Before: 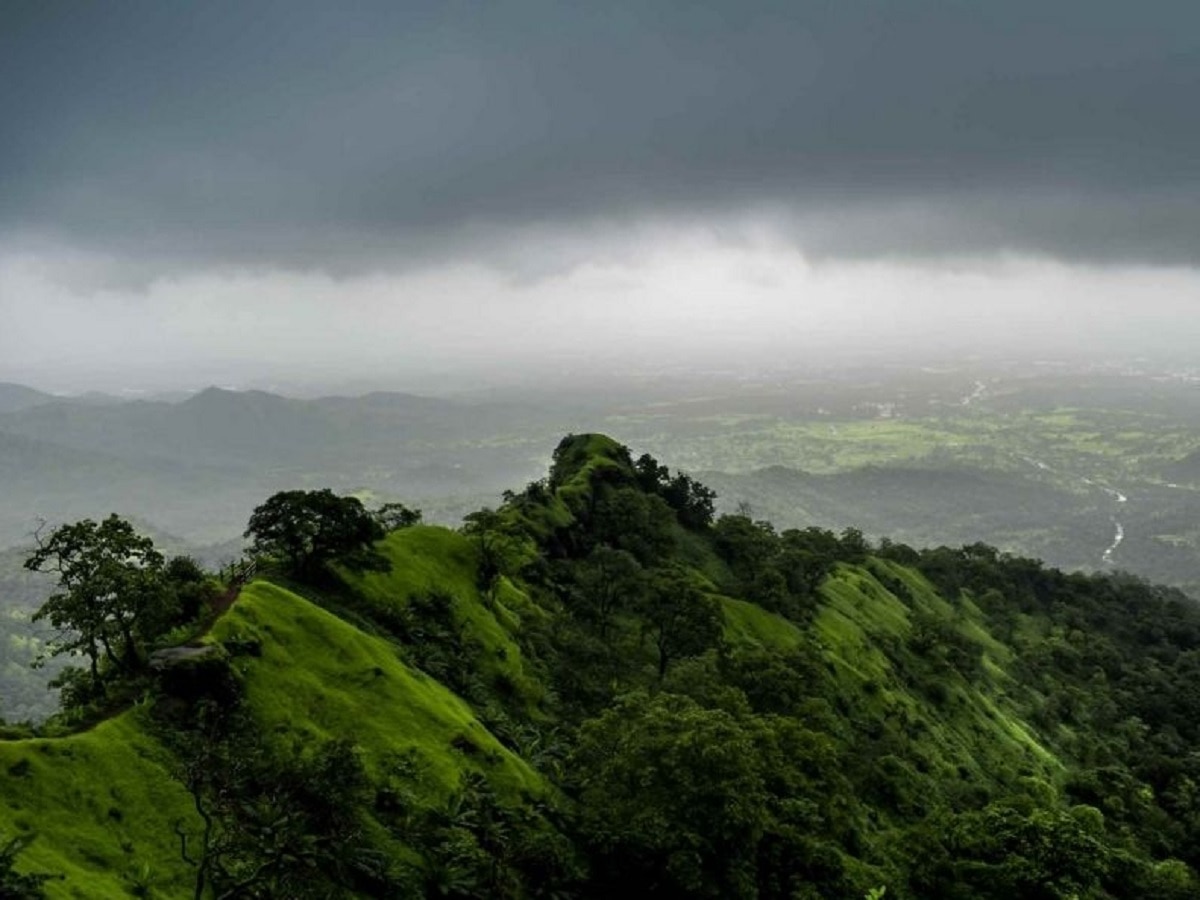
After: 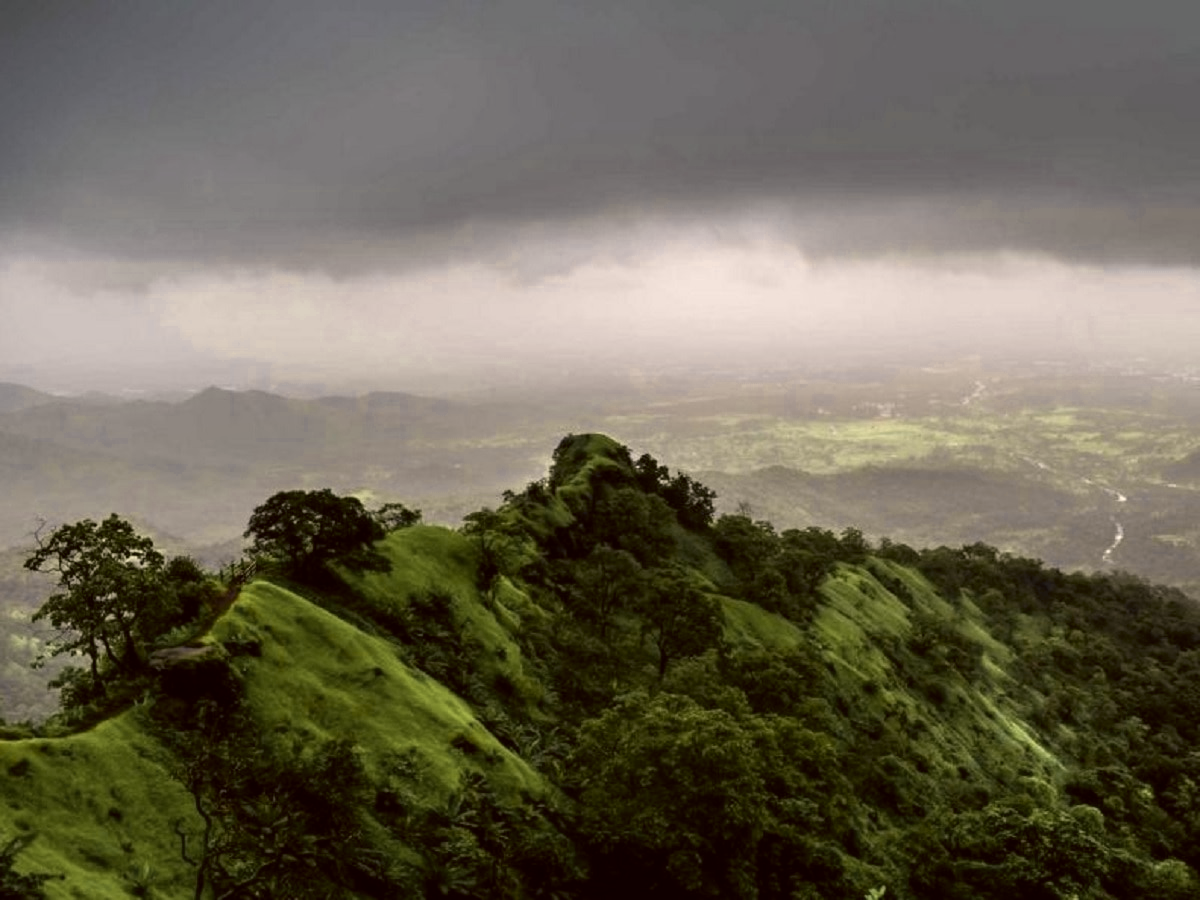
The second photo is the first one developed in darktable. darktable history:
tone equalizer: on, module defaults
color zones: curves: ch0 [(0.004, 0.306) (0.107, 0.448) (0.252, 0.656) (0.41, 0.398) (0.595, 0.515) (0.768, 0.628)]; ch1 [(0.07, 0.323) (0.151, 0.452) (0.252, 0.608) (0.346, 0.221) (0.463, 0.189) (0.61, 0.368) (0.735, 0.395) (0.921, 0.412)]; ch2 [(0, 0.476) (0.132, 0.512) (0.243, 0.512) (0.397, 0.48) (0.522, 0.376) (0.634, 0.536) (0.761, 0.46)]
color correction: highlights a* 6.07, highlights b* 7.46, shadows a* 5.34, shadows b* 6.96, saturation 0.918
